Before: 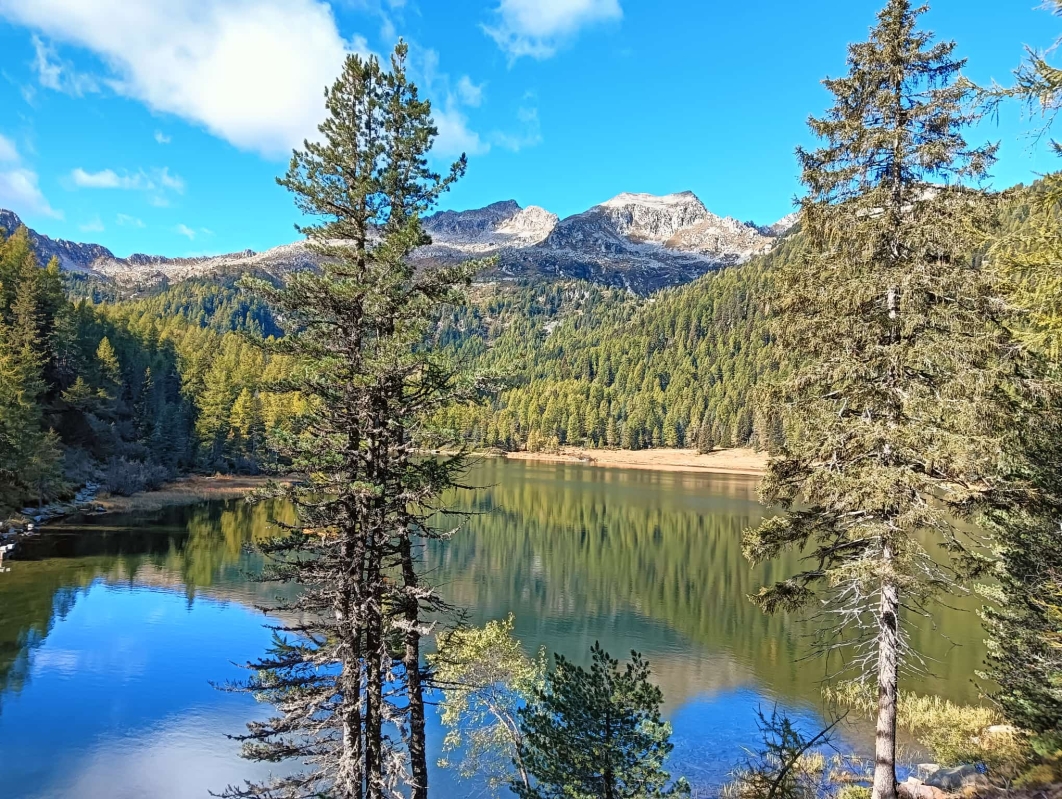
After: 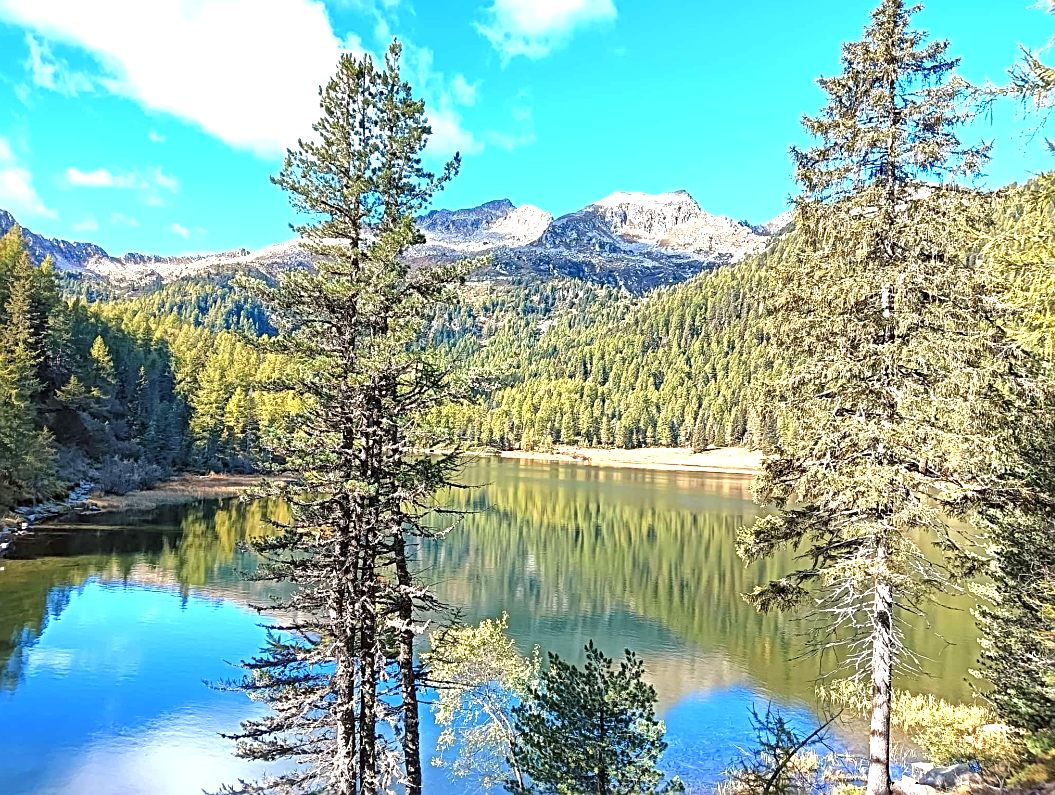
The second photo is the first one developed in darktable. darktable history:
sharpen: on, module defaults
exposure: exposure 0.921 EV, compensate highlight preservation false
crop and rotate: left 0.614%, top 0.179%, bottom 0.309%
